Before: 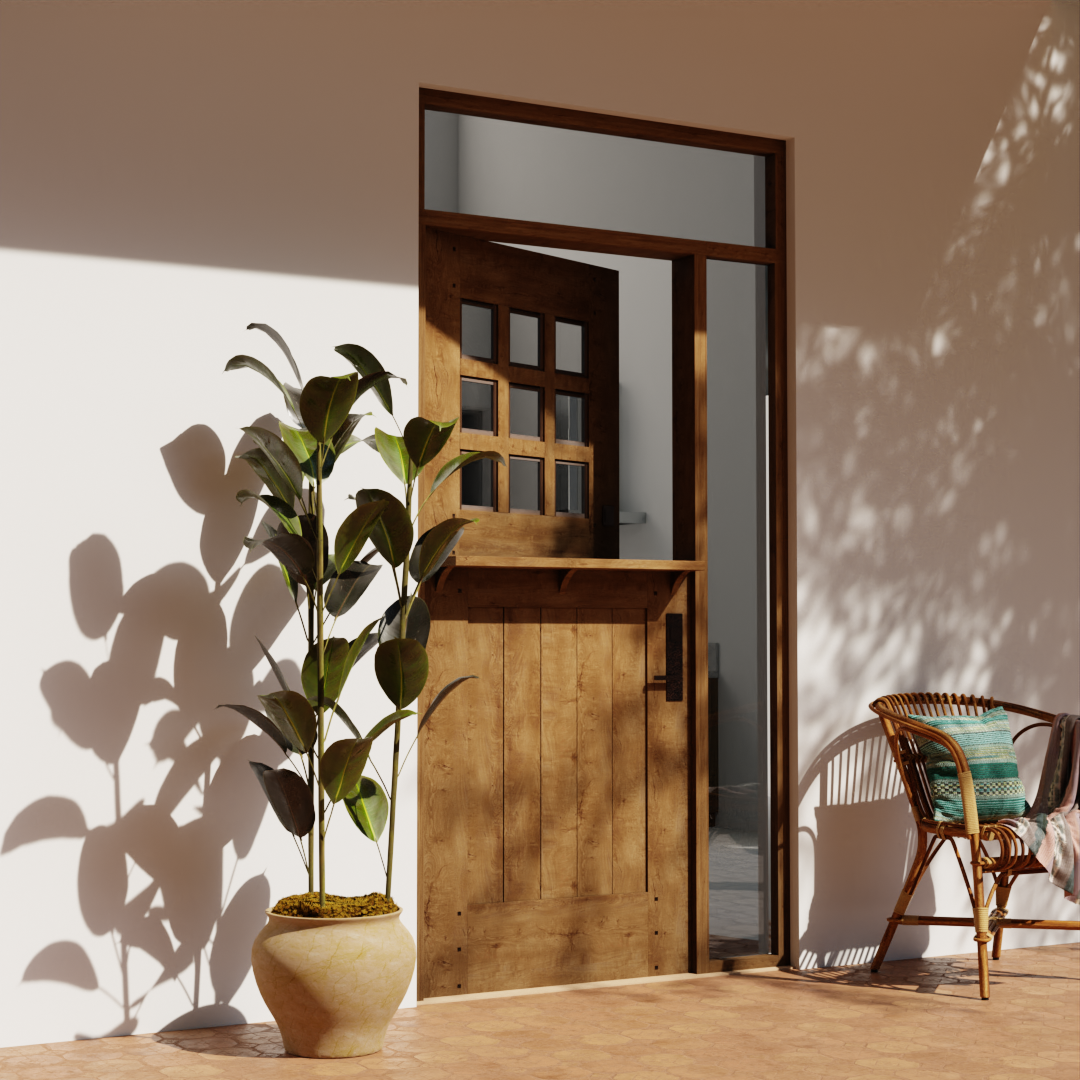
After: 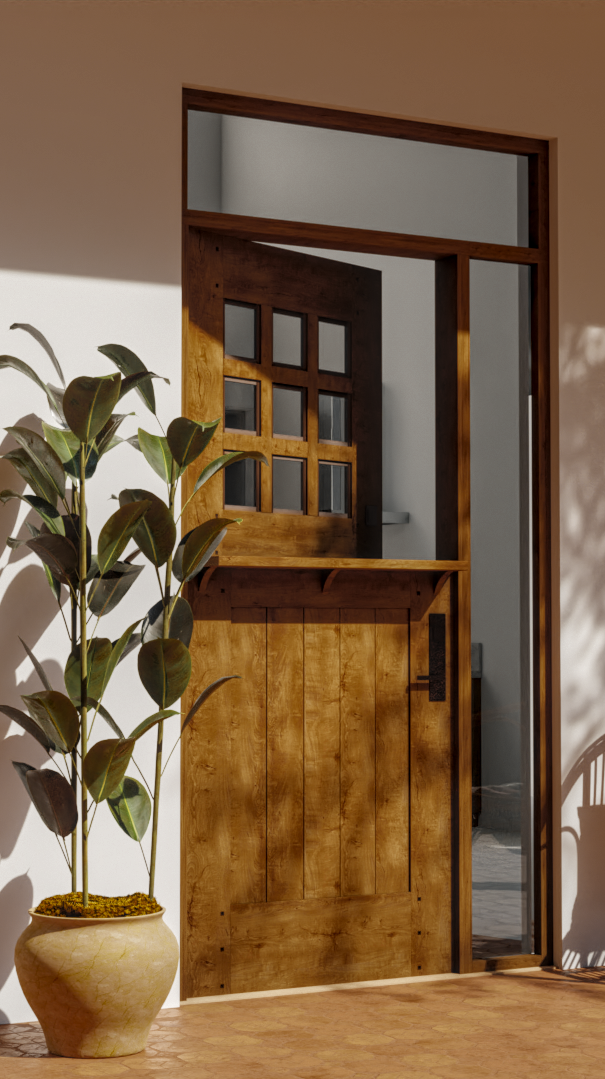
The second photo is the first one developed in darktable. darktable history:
crop: left 21.983%, right 21.981%, bottom 0.006%
local contrast: highlights 76%, shadows 55%, detail 177%, midtone range 0.209
color zones: curves: ch0 [(0.11, 0.396) (0.195, 0.36) (0.25, 0.5) (0.303, 0.412) (0.357, 0.544) (0.75, 0.5) (0.967, 0.328)]; ch1 [(0, 0.468) (0.112, 0.512) (0.202, 0.6) (0.25, 0.5) (0.307, 0.352) (0.357, 0.544) (0.75, 0.5) (0.963, 0.524)]
tone equalizer: edges refinement/feathering 500, mask exposure compensation -1.57 EV, preserve details no
